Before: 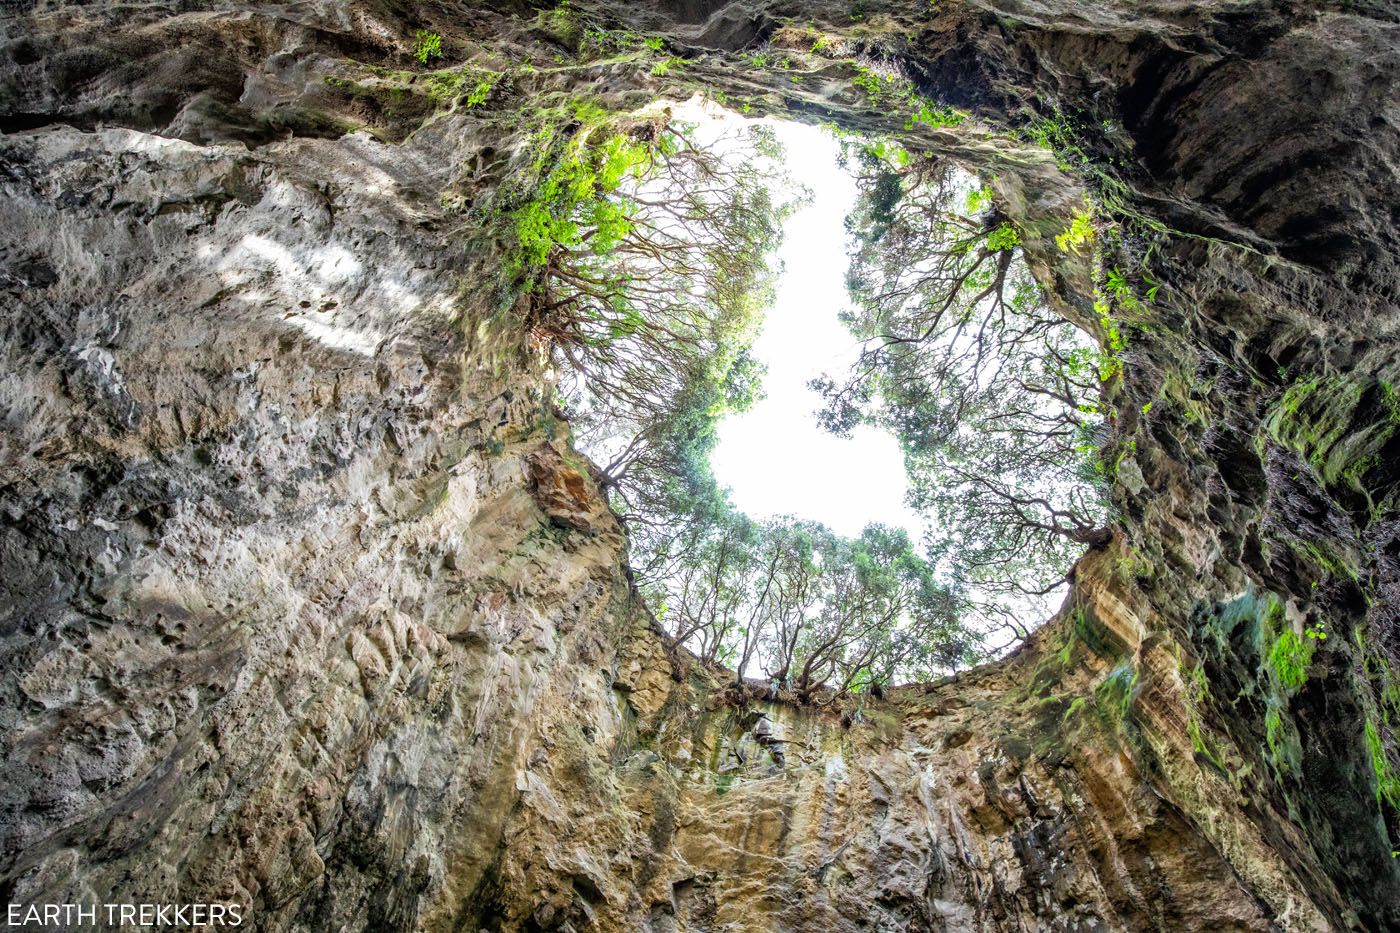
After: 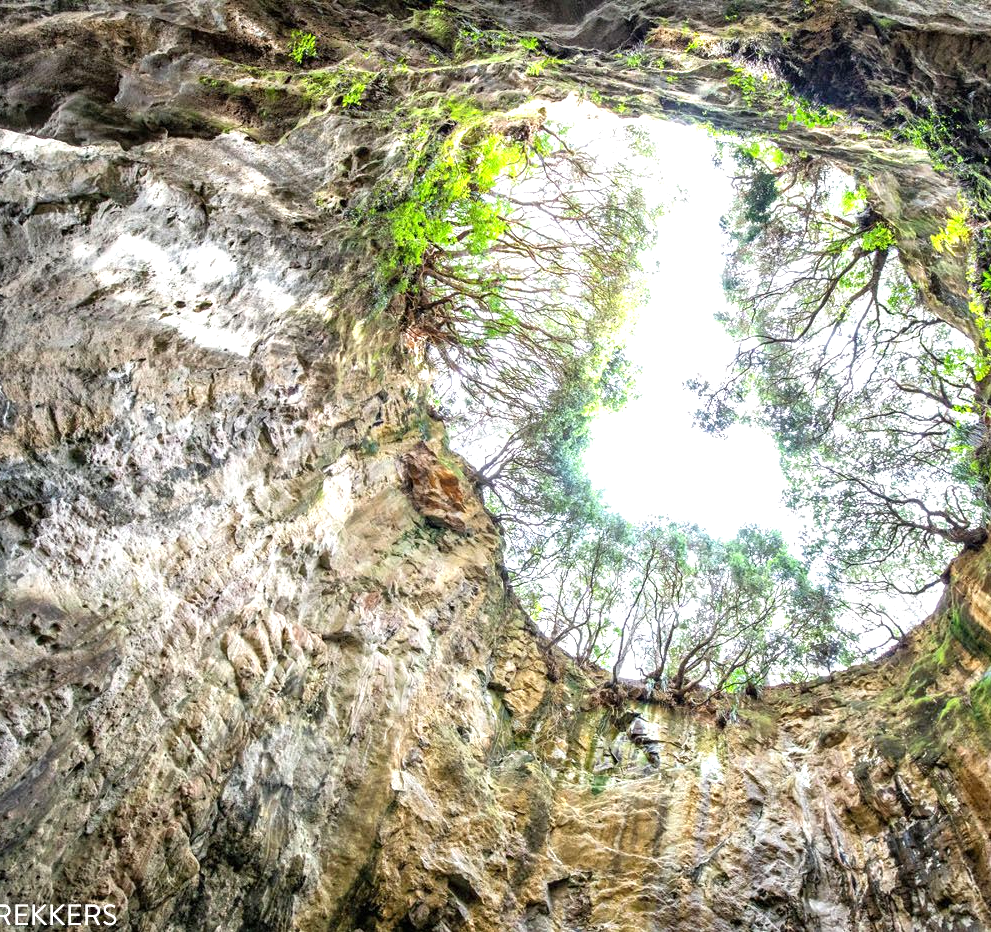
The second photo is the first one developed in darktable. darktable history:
exposure: exposure 0.648 EV, compensate highlight preservation false
crop and rotate: left 9.061%, right 20.142%
